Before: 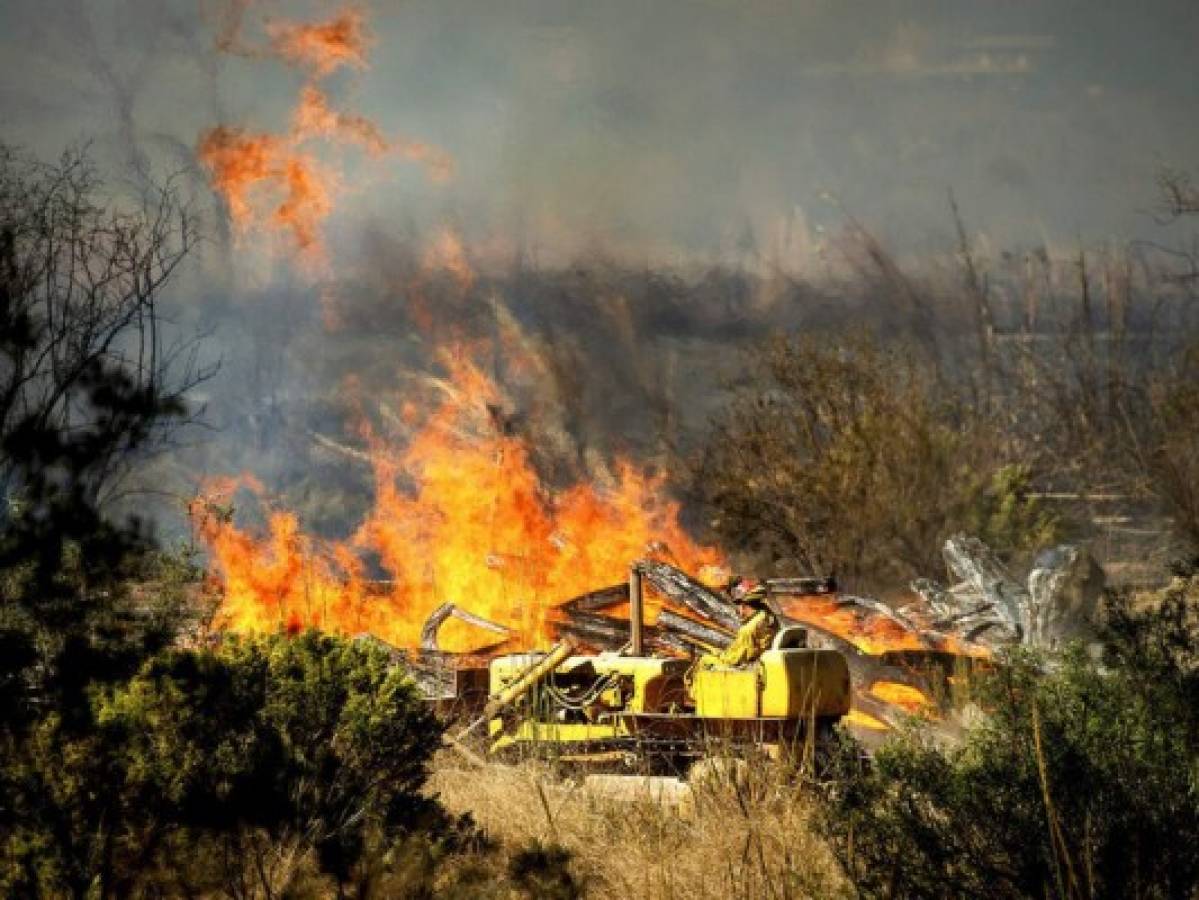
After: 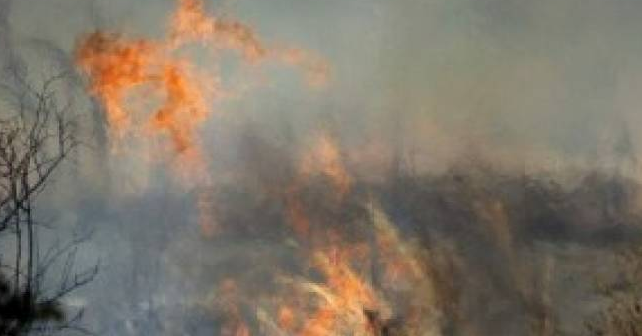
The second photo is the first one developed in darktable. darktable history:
crop: left 10.342%, top 10.616%, right 36.086%, bottom 52.007%
